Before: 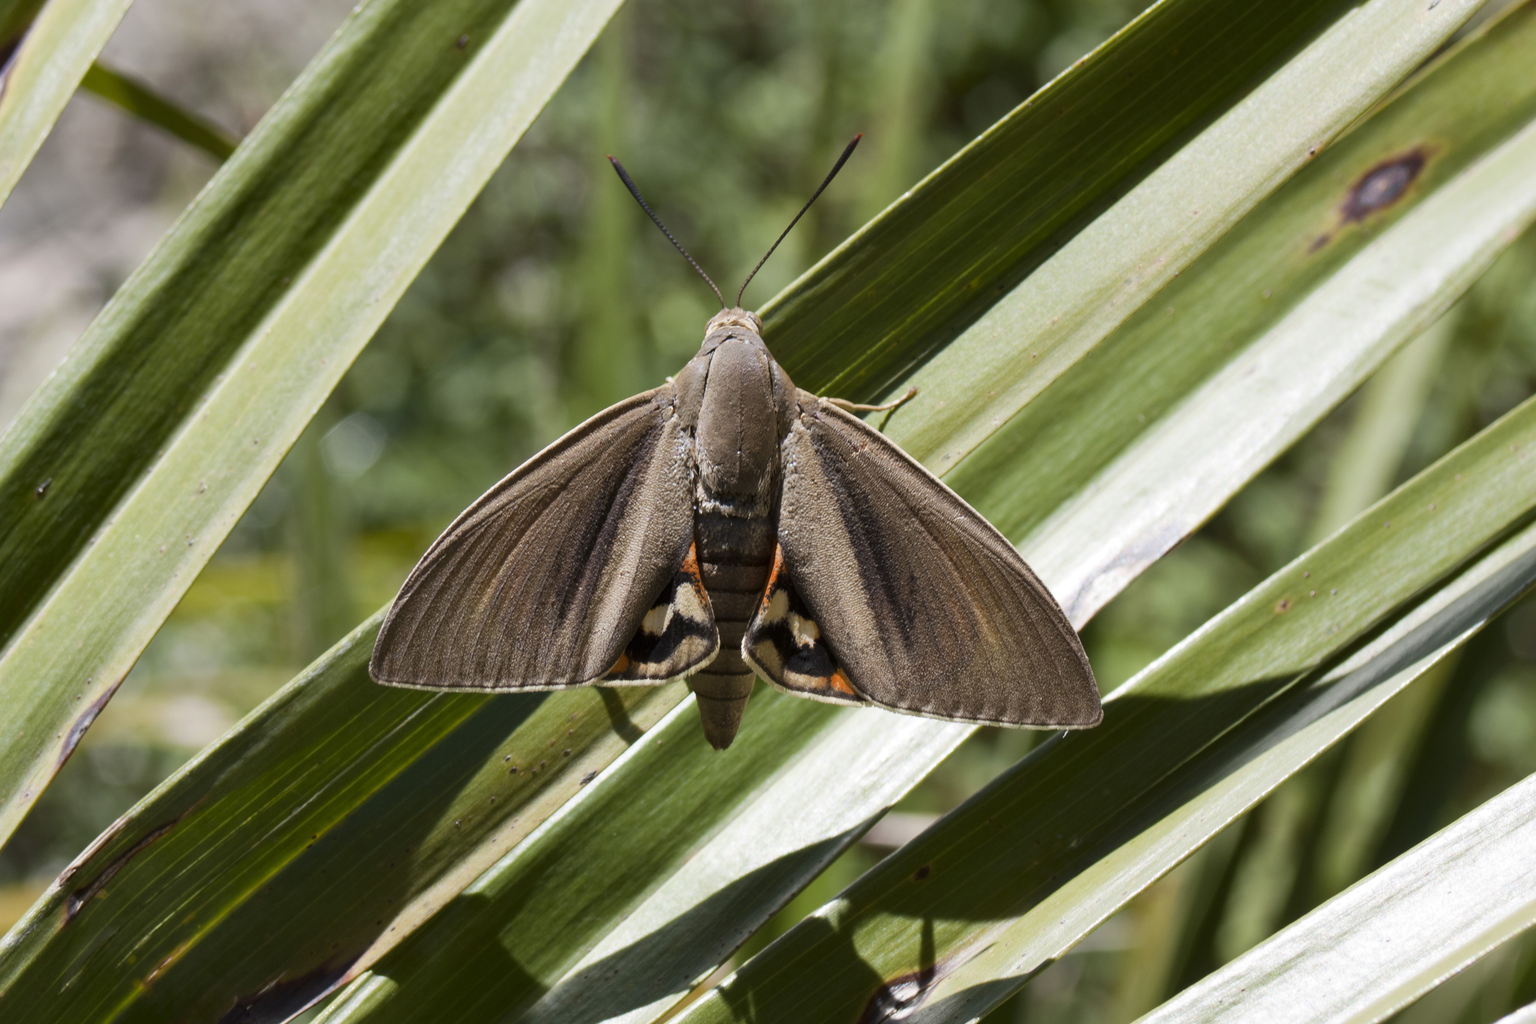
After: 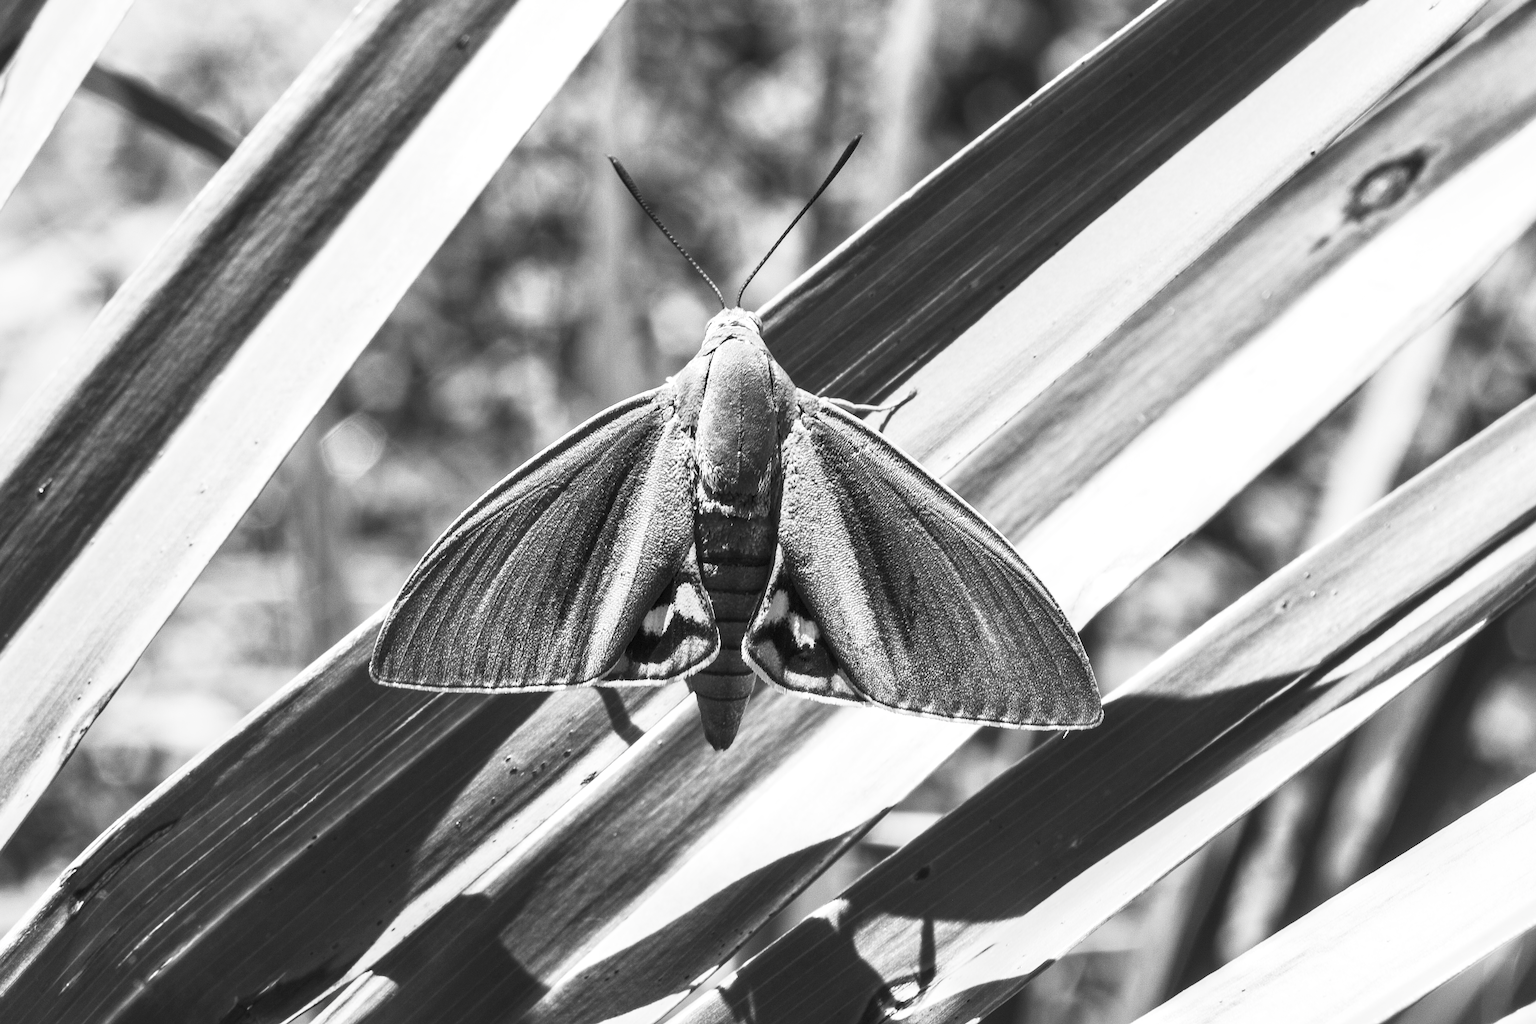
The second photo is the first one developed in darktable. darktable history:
contrast brightness saturation: contrast 0.527, brightness 0.486, saturation -0.996
local contrast: detail 130%
sharpen: on, module defaults
